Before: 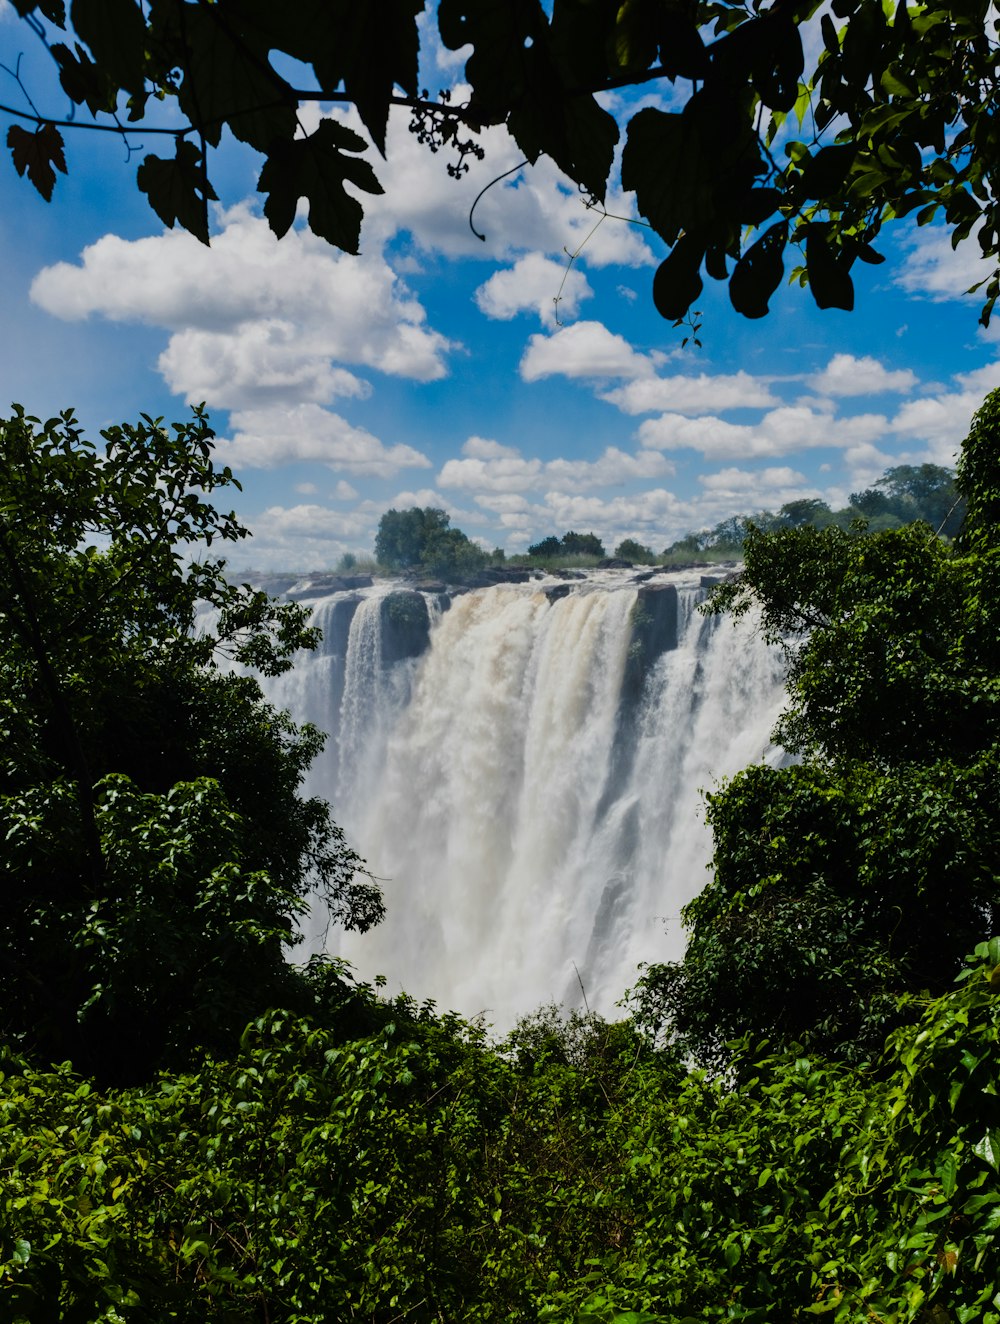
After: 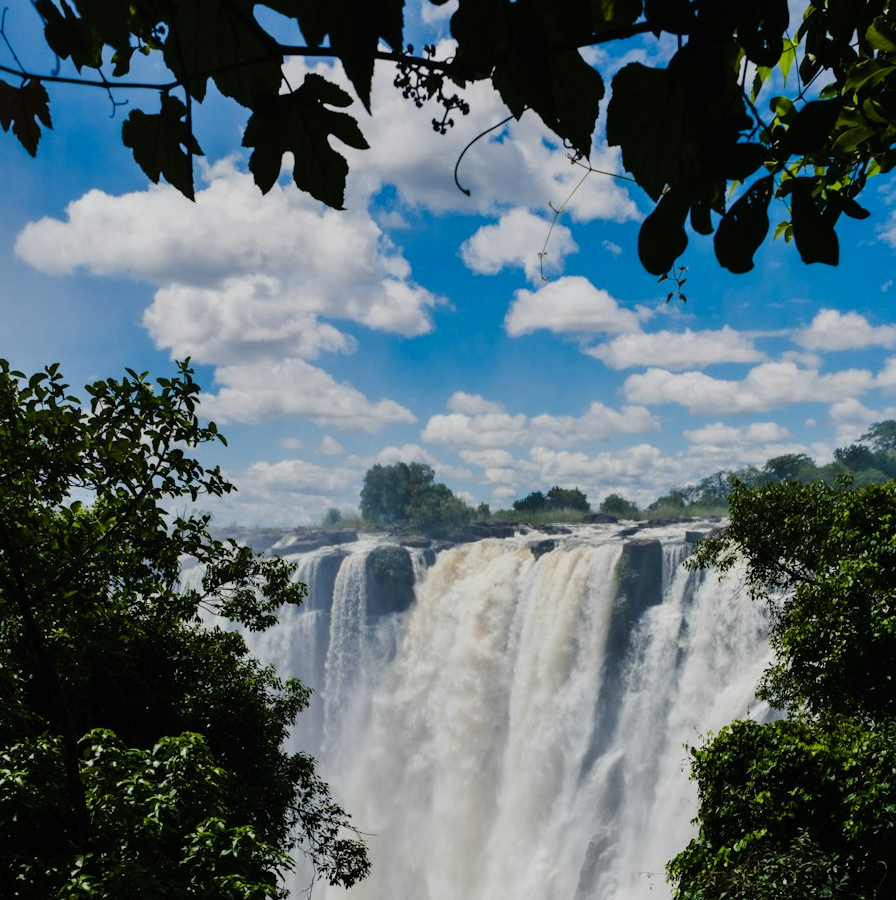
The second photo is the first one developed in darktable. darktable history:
color balance rgb: global vibrance 10%
crop: left 1.509%, top 3.452%, right 7.696%, bottom 28.452%
